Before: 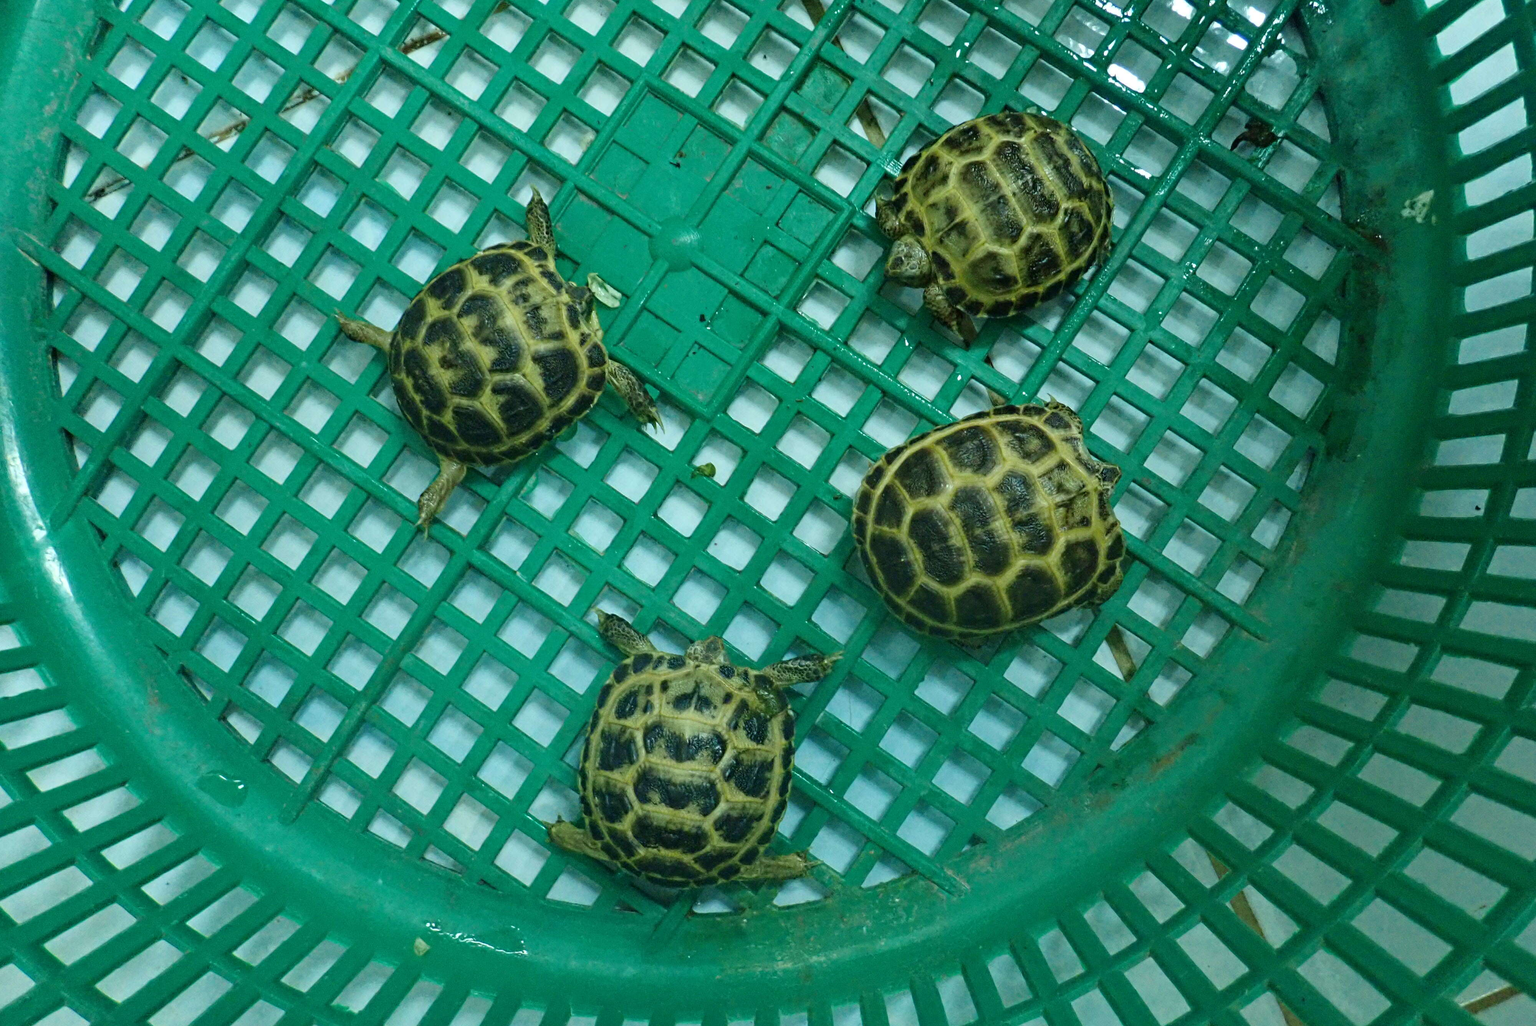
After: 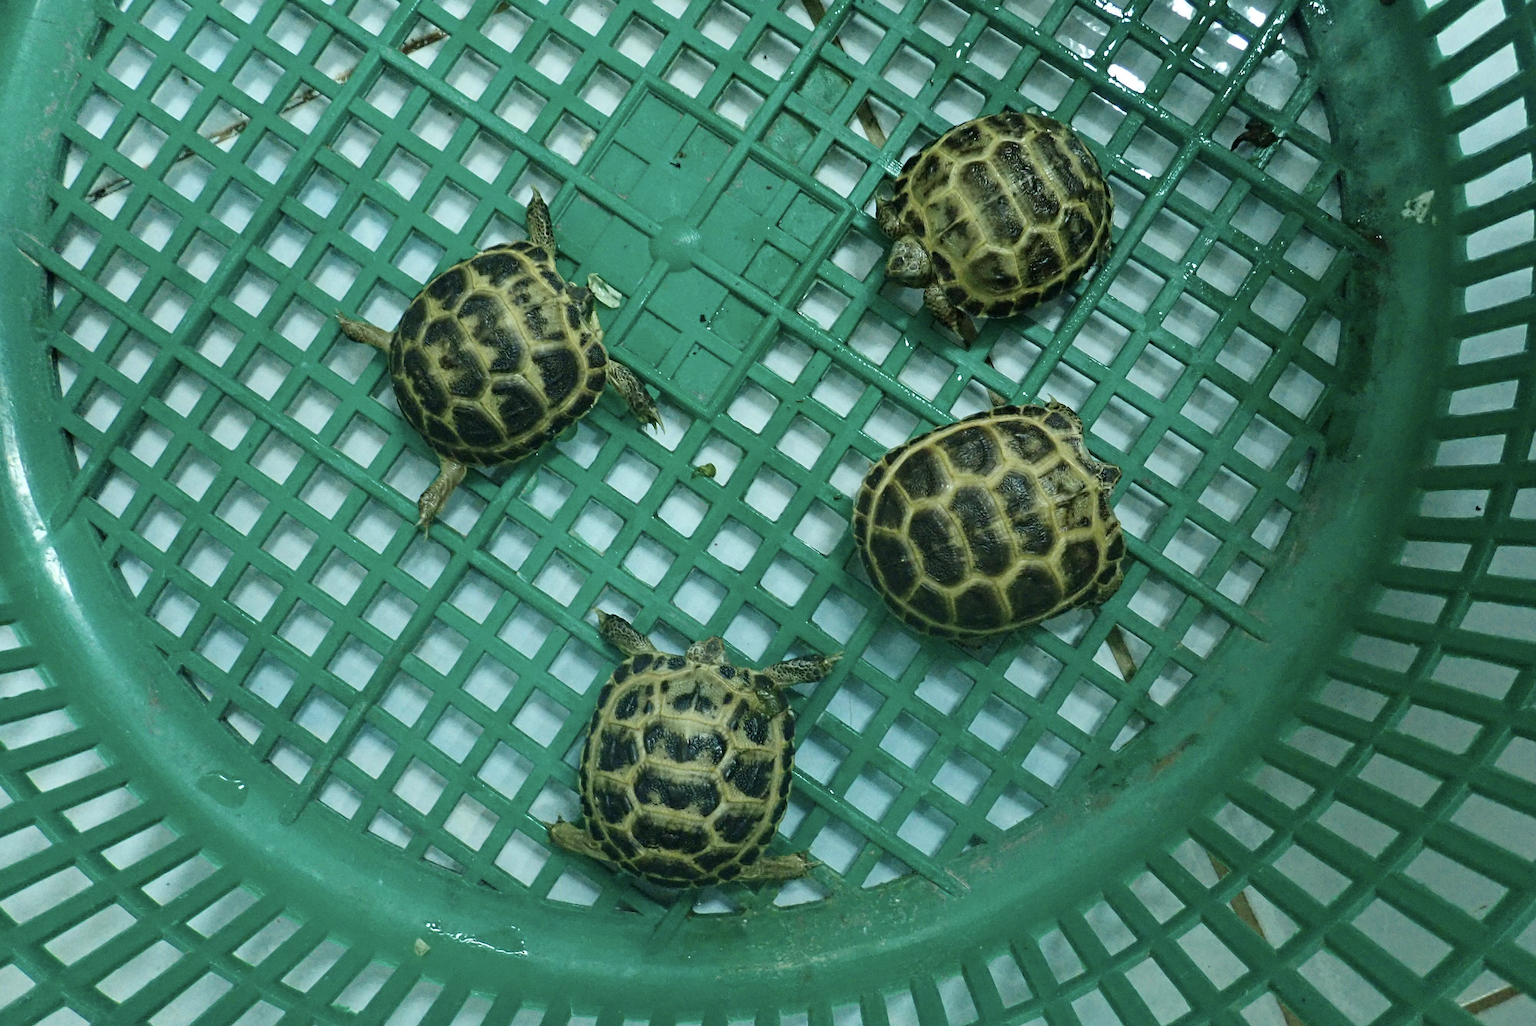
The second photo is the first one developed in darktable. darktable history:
contrast brightness saturation: contrast 0.059, brightness -0.006, saturation -0.242
sharpen: amount 0.201
